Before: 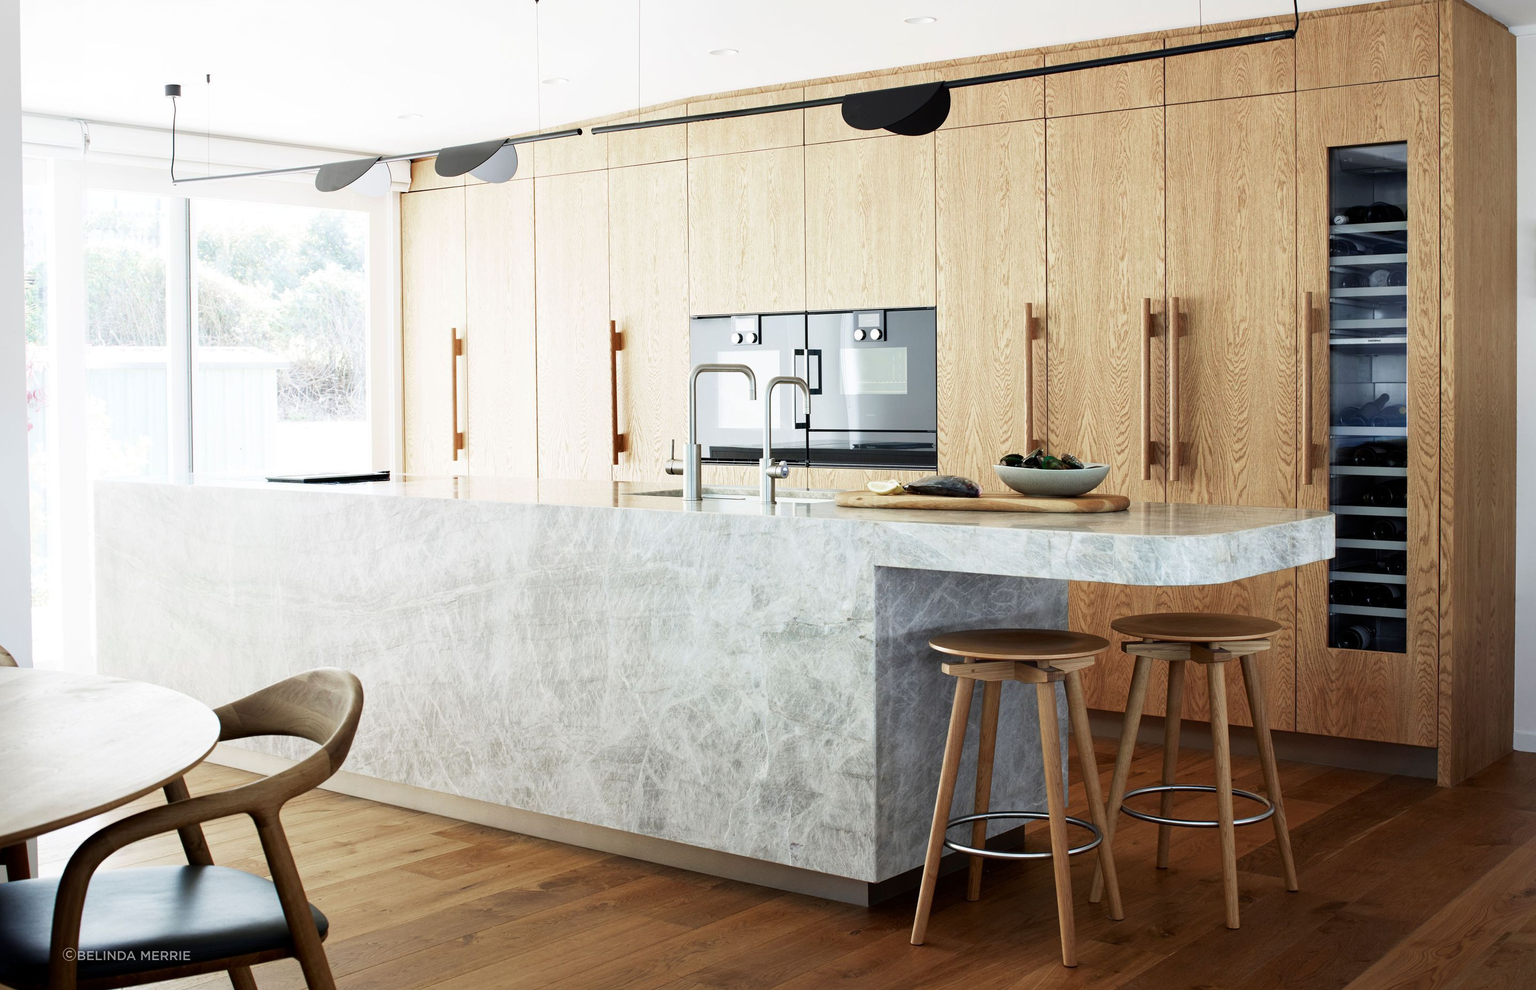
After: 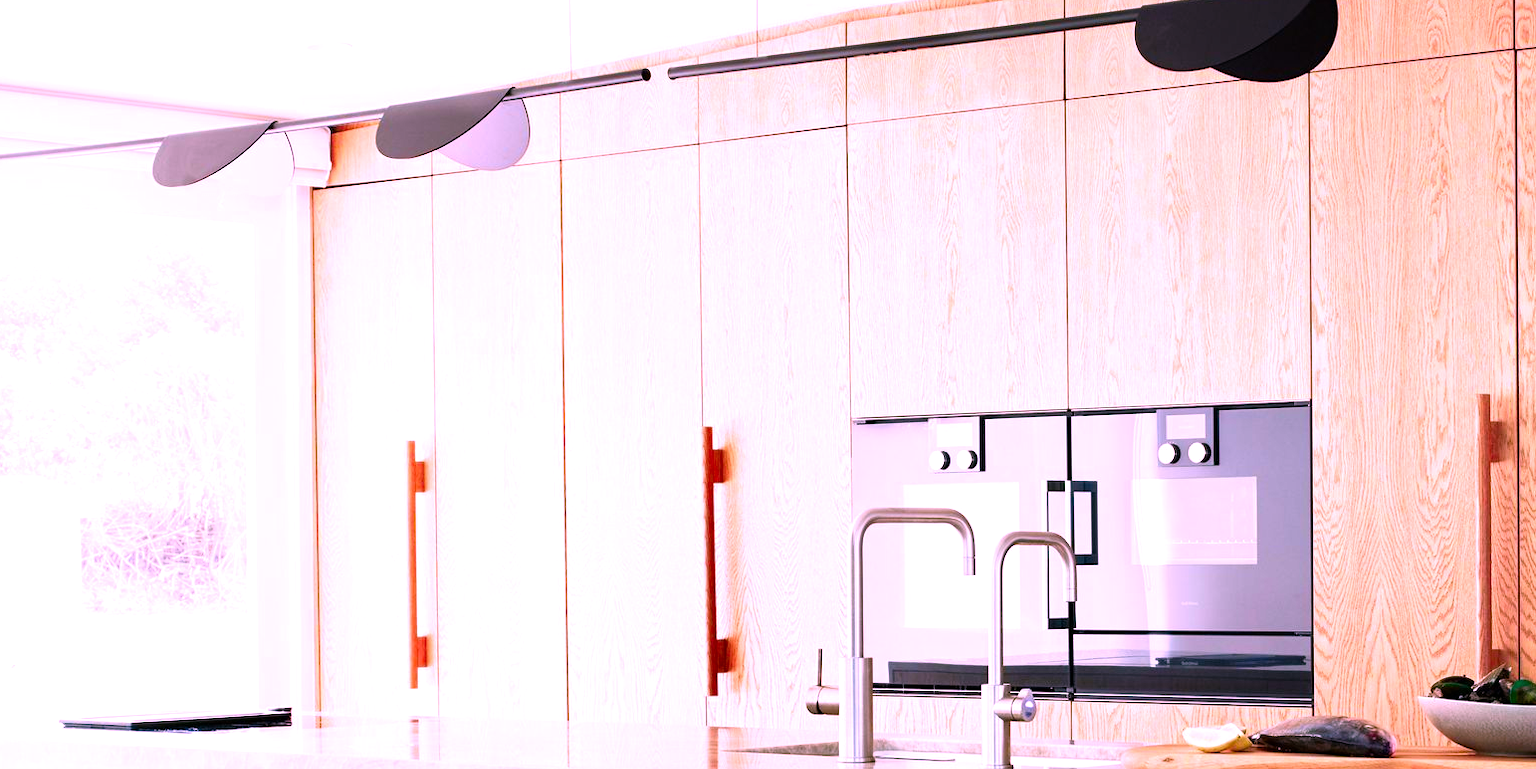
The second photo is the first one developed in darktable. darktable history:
tone equalizer: -8 EV -0.436 EV, -7 EV -0.424 EV, -6 EV -0.337 EV, -5 EV -0.203 EV, -3 EV 0.25 EV, -2 EV 0.312 EV, -1 EV 0.376 EV, +0 EV 0.445 EV
crop: left 15.211%, top 9.278%, right 31.189%, bottom 49.05%
color correction: highlights a* 18.91, highlights b* -11.42, saturation 1.68
